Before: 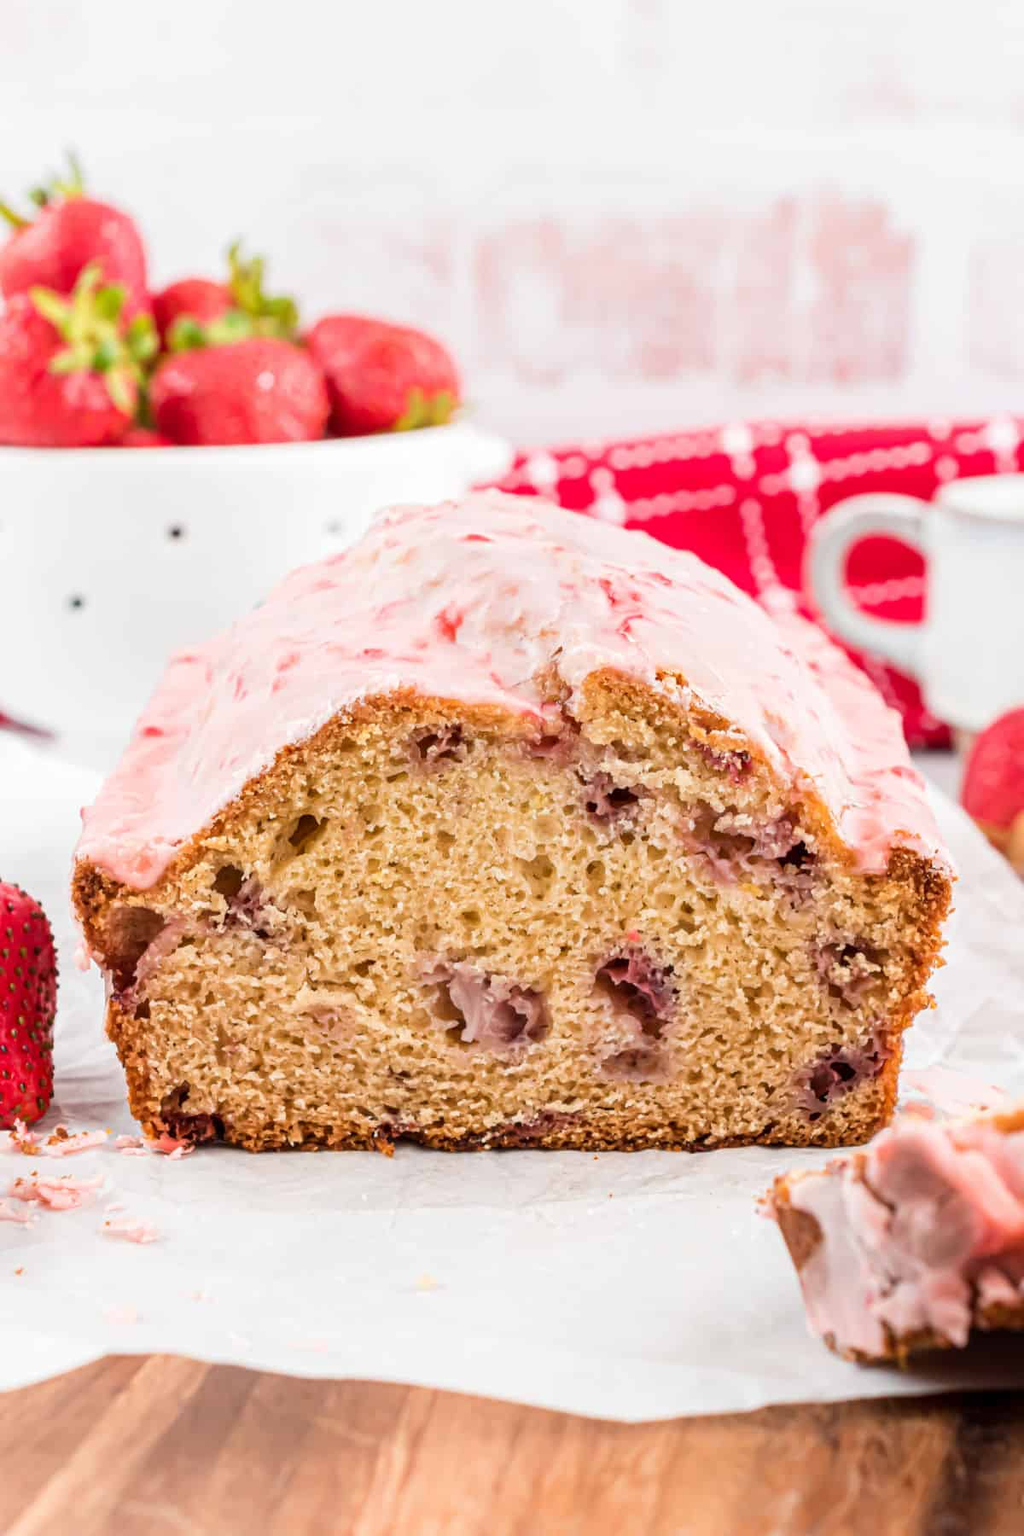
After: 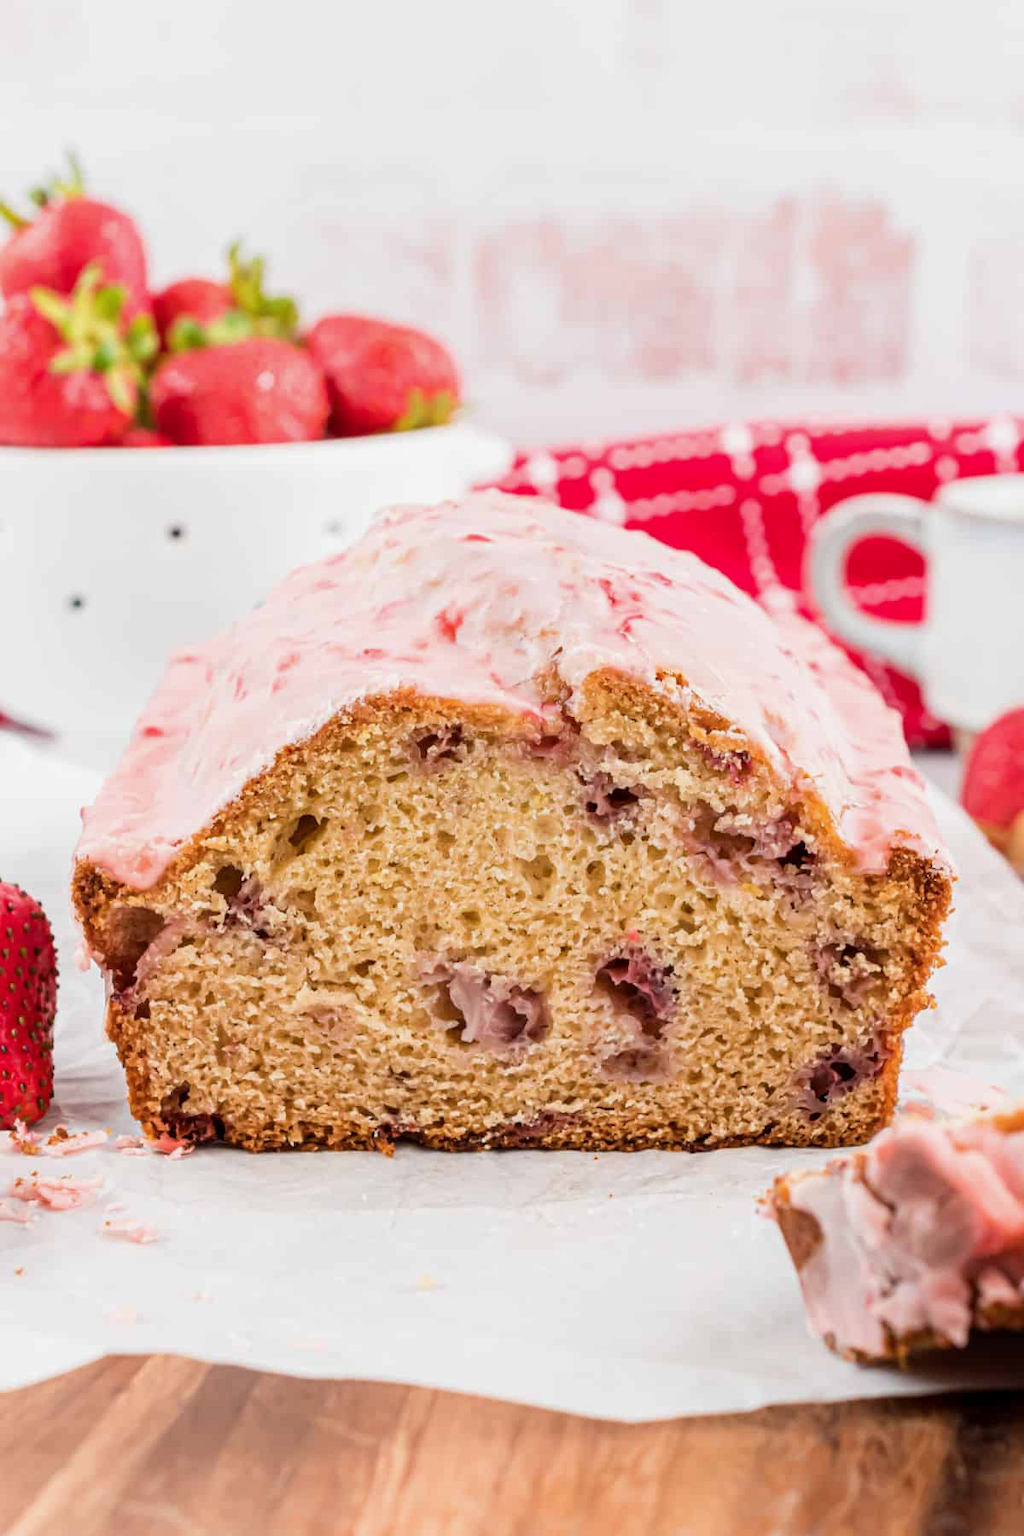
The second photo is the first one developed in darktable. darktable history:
color balance rgb: on, module defaults
exposure: black level correction 0.001, exposure -0.125 EV, compensate exposure bias true, compensate highlight preservation false
